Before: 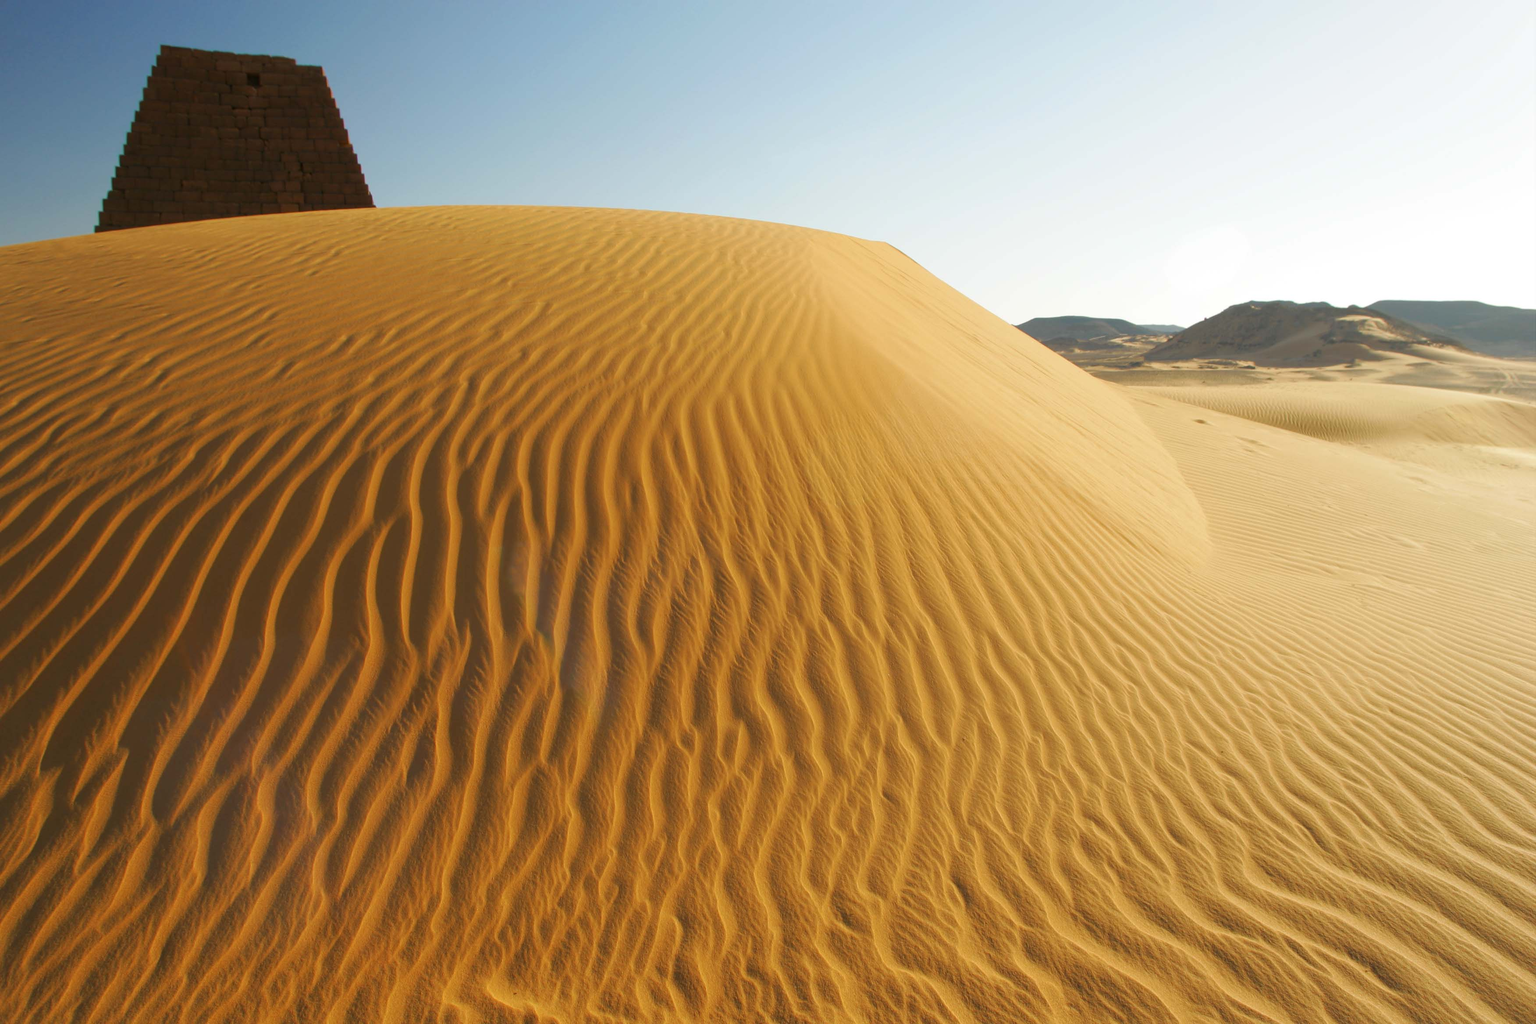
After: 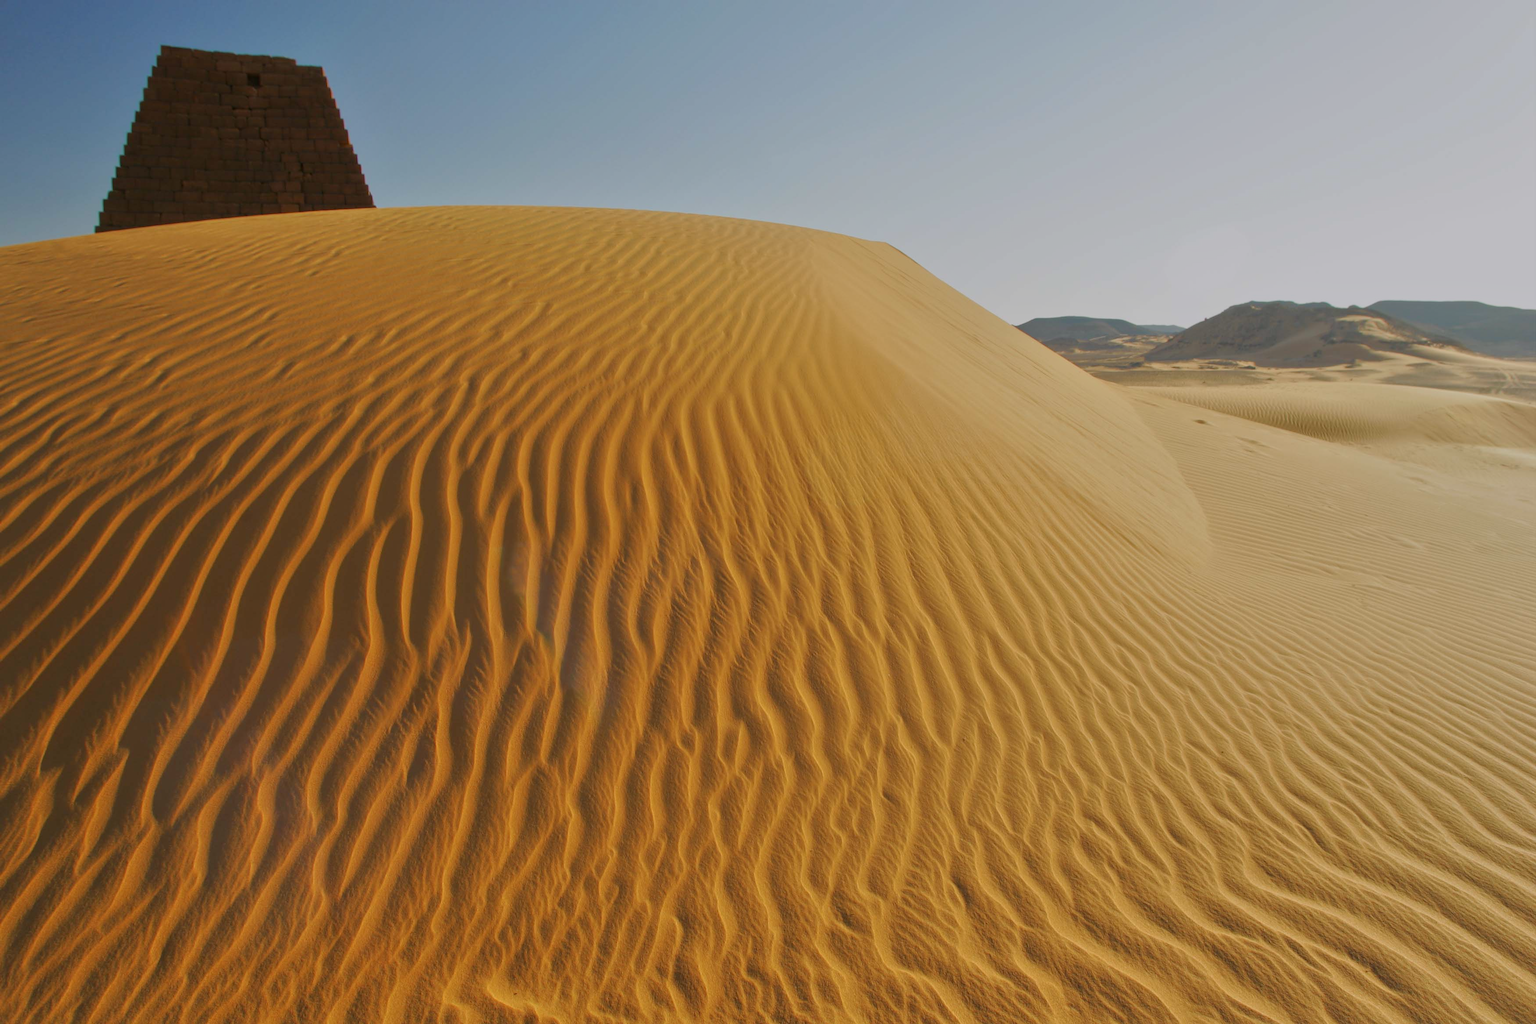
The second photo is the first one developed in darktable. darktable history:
white balance: red 1.004, blue 1.024
tone equalizer: -8 EV -0.002 EV, -7 EV 0.005 EV, -6 EV -0.008 EV, -5 EV 0.007 EV, -4 EV -0.042 EV, -3 EV -0.233 EV, -2 EV -0.662 EV, -1 EV -0.983 EV, +0 EV -0.969 EV, smoothing diameter 2%, edges refinement/feathering 20, mask exposure compensation -1.57 EV, filter diffusion 5
